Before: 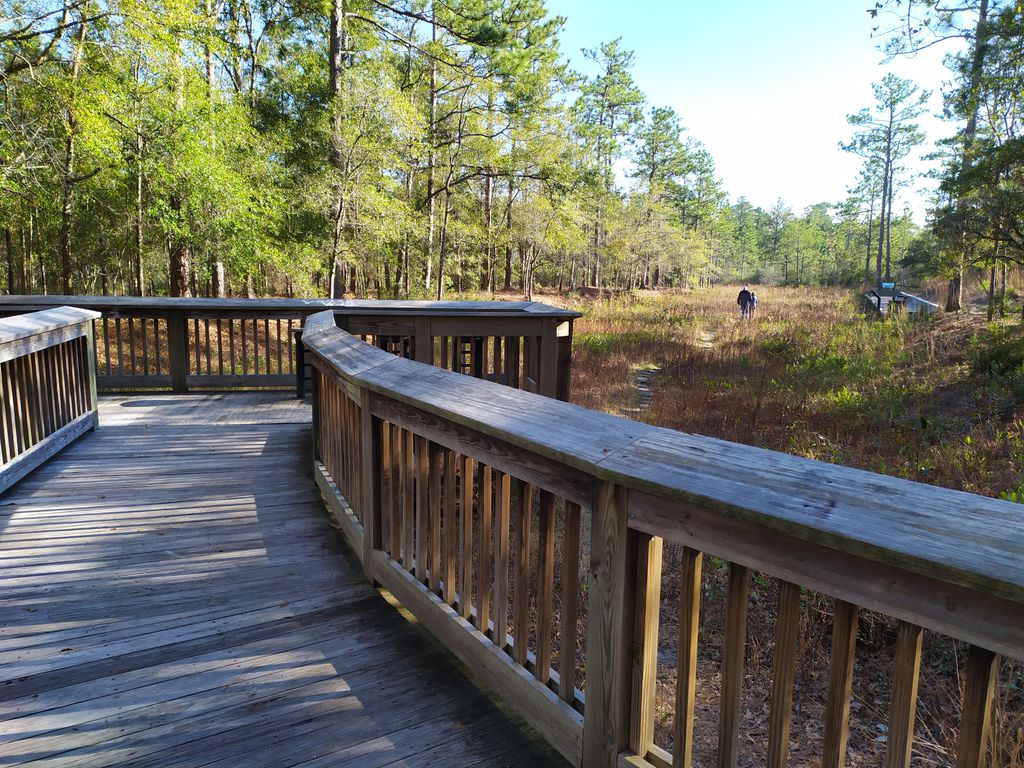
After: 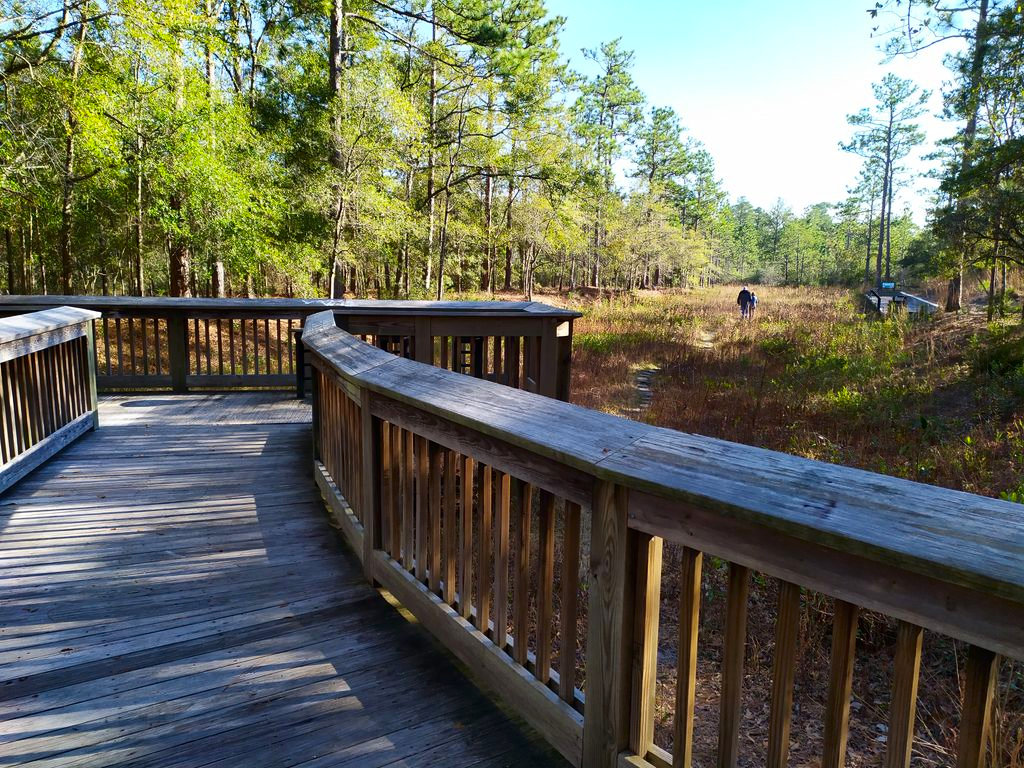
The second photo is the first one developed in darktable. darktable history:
contrast brightness saturation: contrast 0.13, brightness -0.05, saturation 0.16
exposure: black level correction 0.001, compensate highlight preservation false
tone equalizer: on, module defaults
